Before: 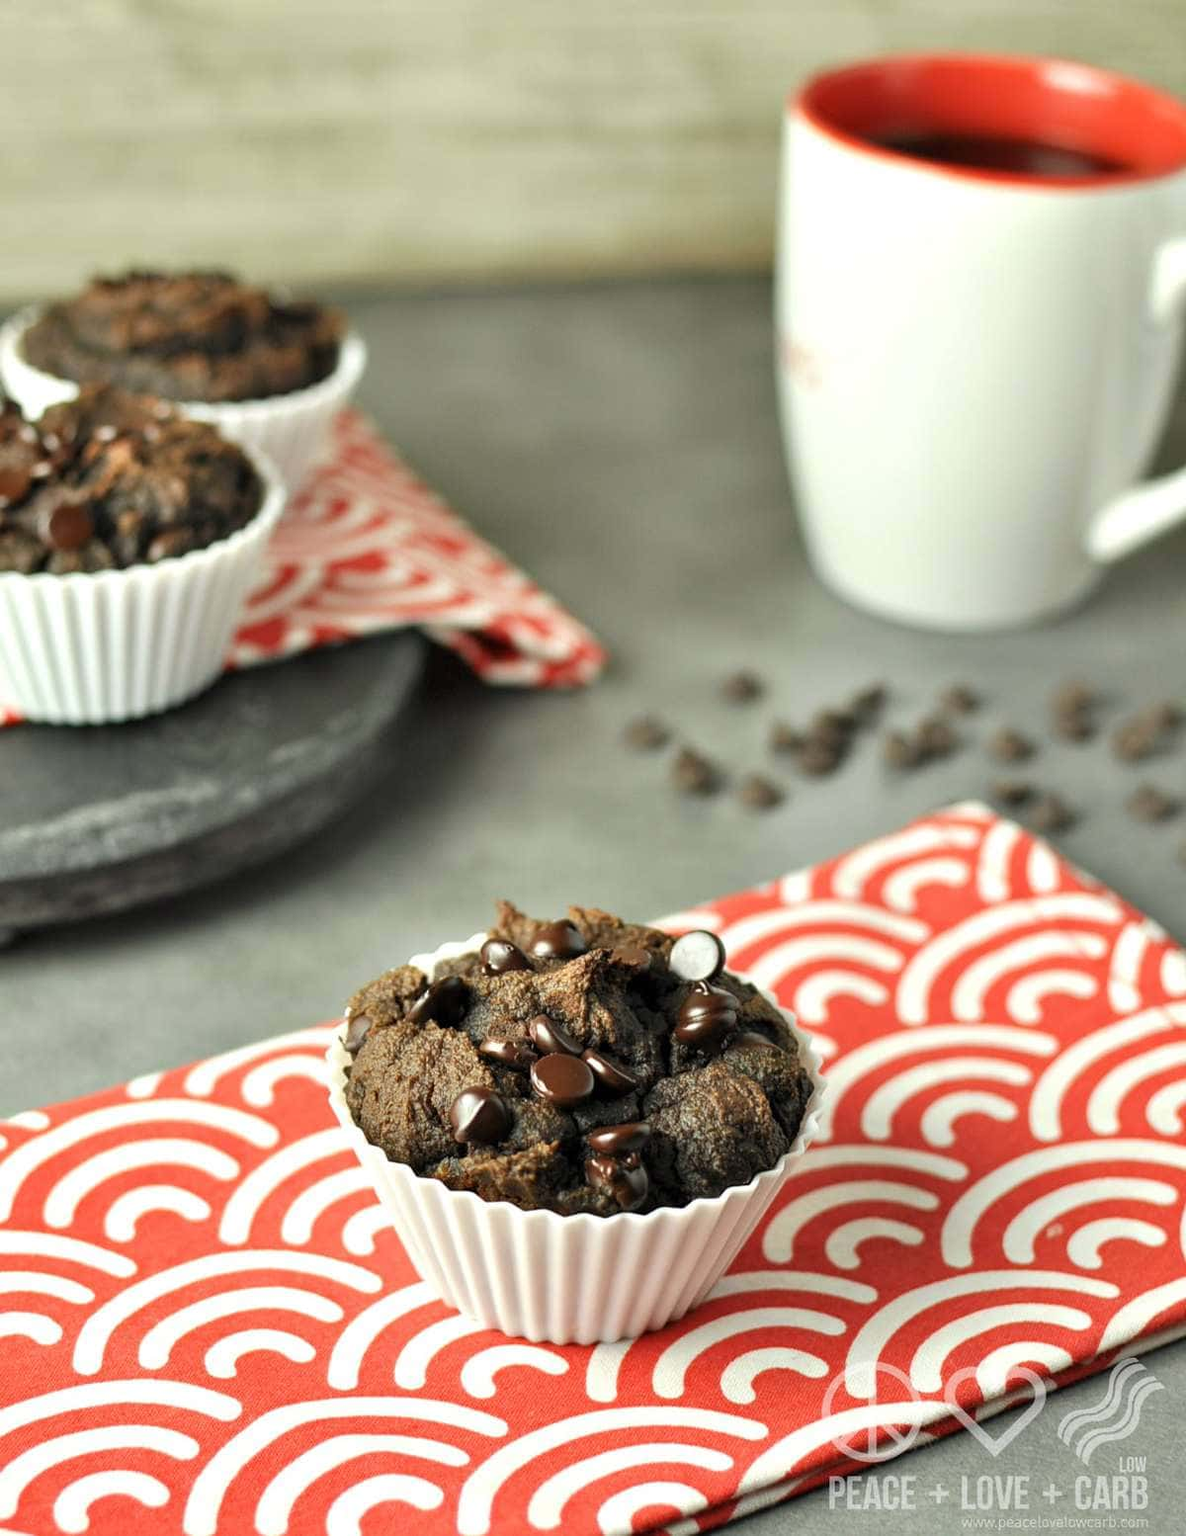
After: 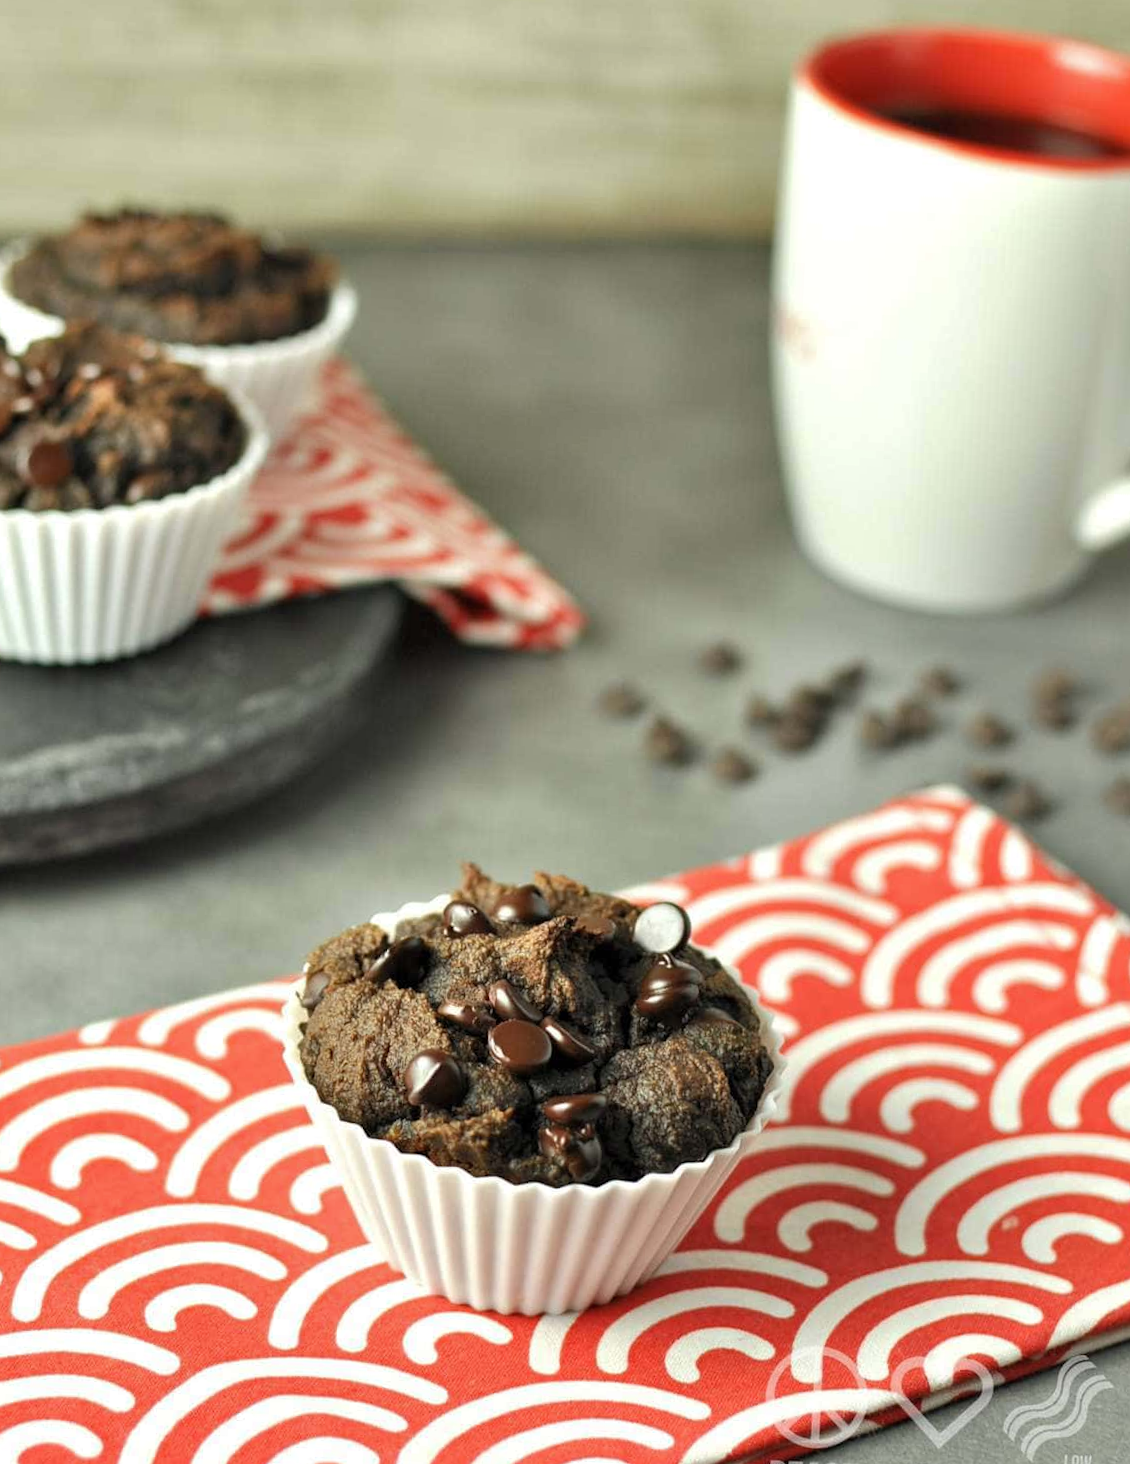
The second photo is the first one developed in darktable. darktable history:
shadows and highlights: shadows 25.12, highlights -23.72
crop and rotate: angle -2.75°
